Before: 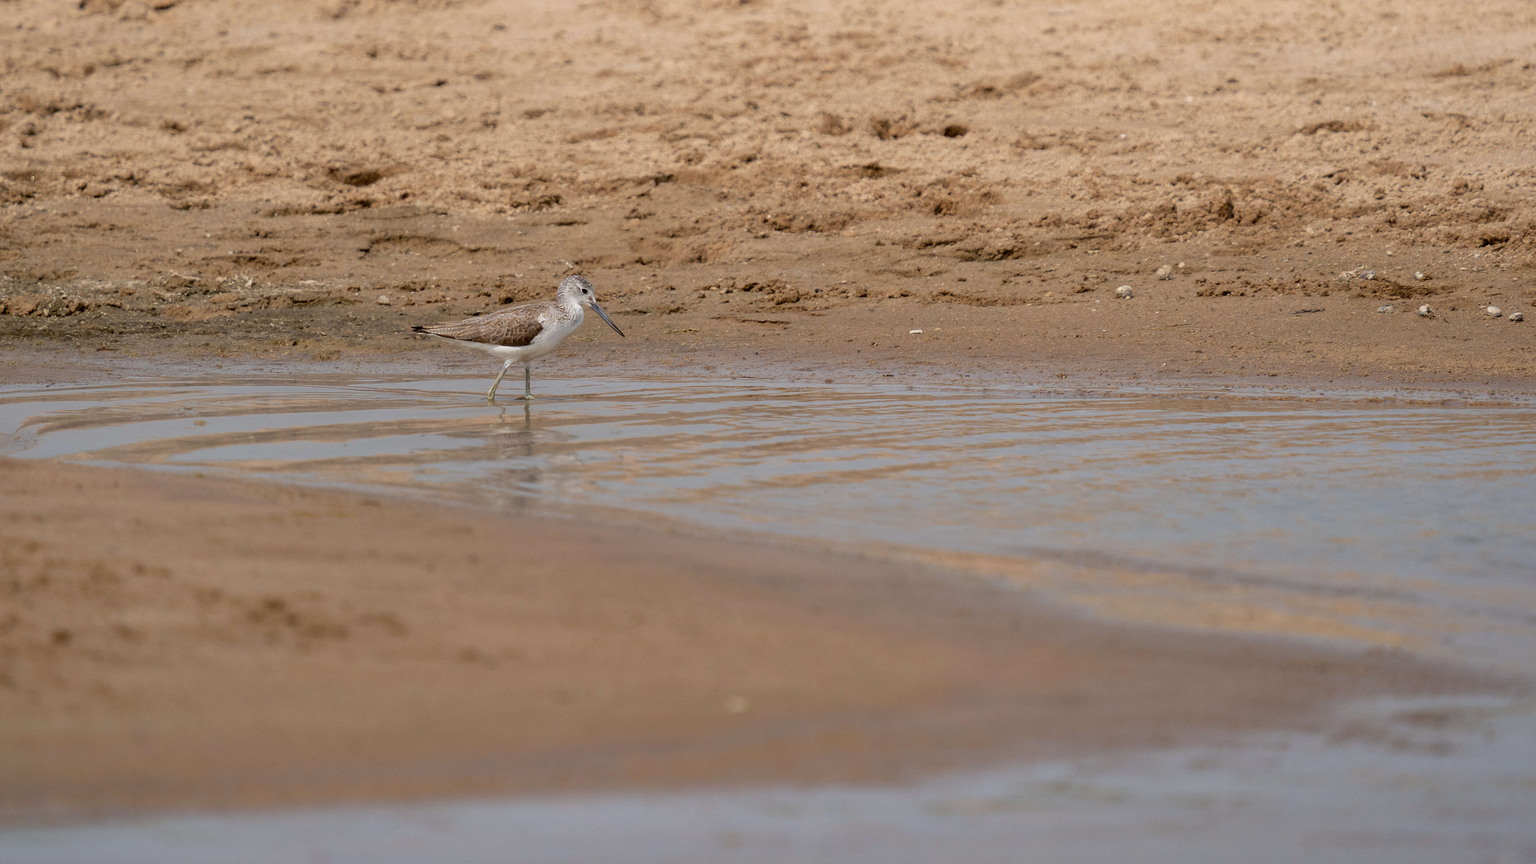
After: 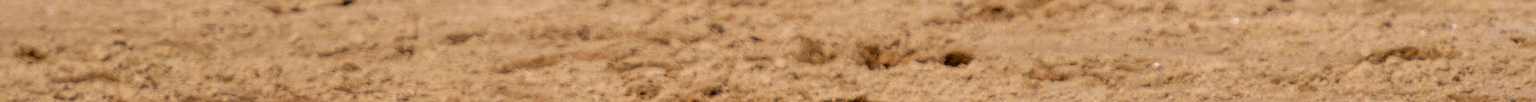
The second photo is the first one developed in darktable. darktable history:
sharpen: on, module defaults
contrast brightness saturation: brightness -0.02, saturation 0.35
crop and rotate: left 9.644%, top 9.491%, right 6.021%, bottom 80.509%
